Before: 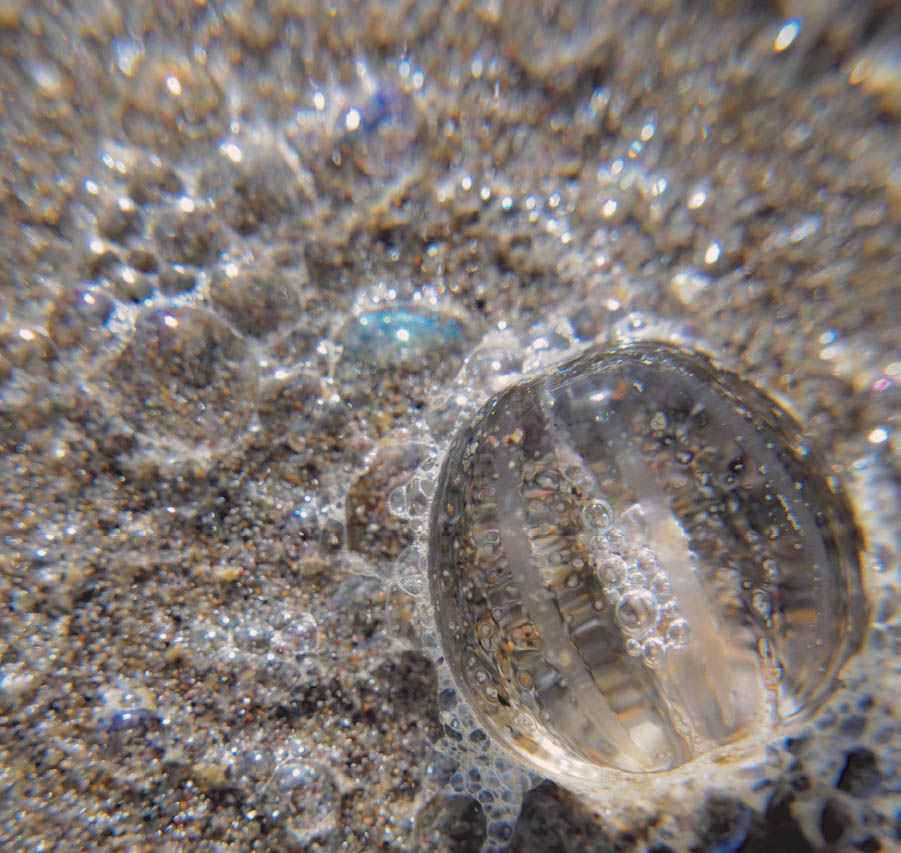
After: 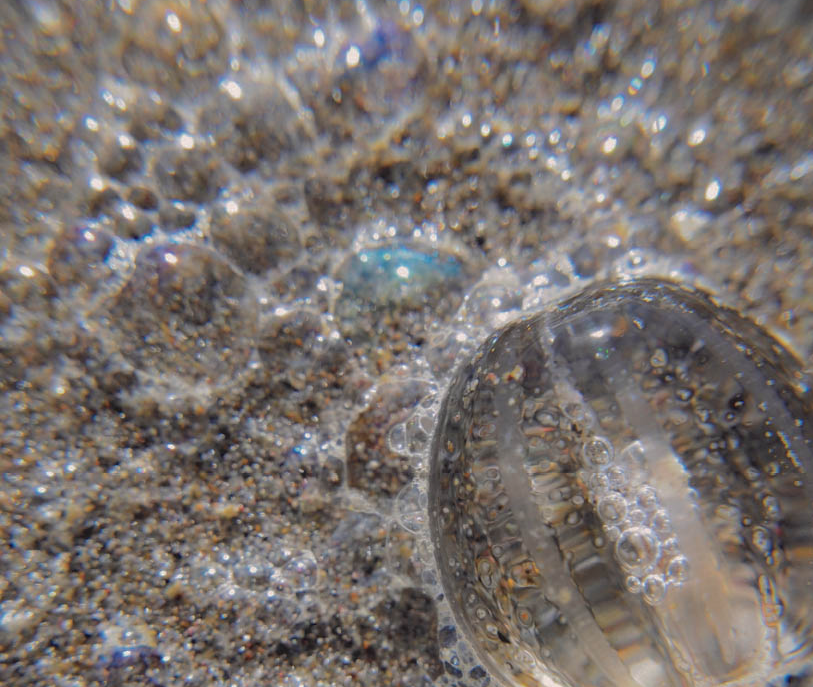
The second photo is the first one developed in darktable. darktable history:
rgb curve: curves: ch0 [(0, 0) (0.175, 0.154) (0.785, 0.663) (1, 1)]
crop: top 7.49%, right 9.717%, bottom 11.943%
